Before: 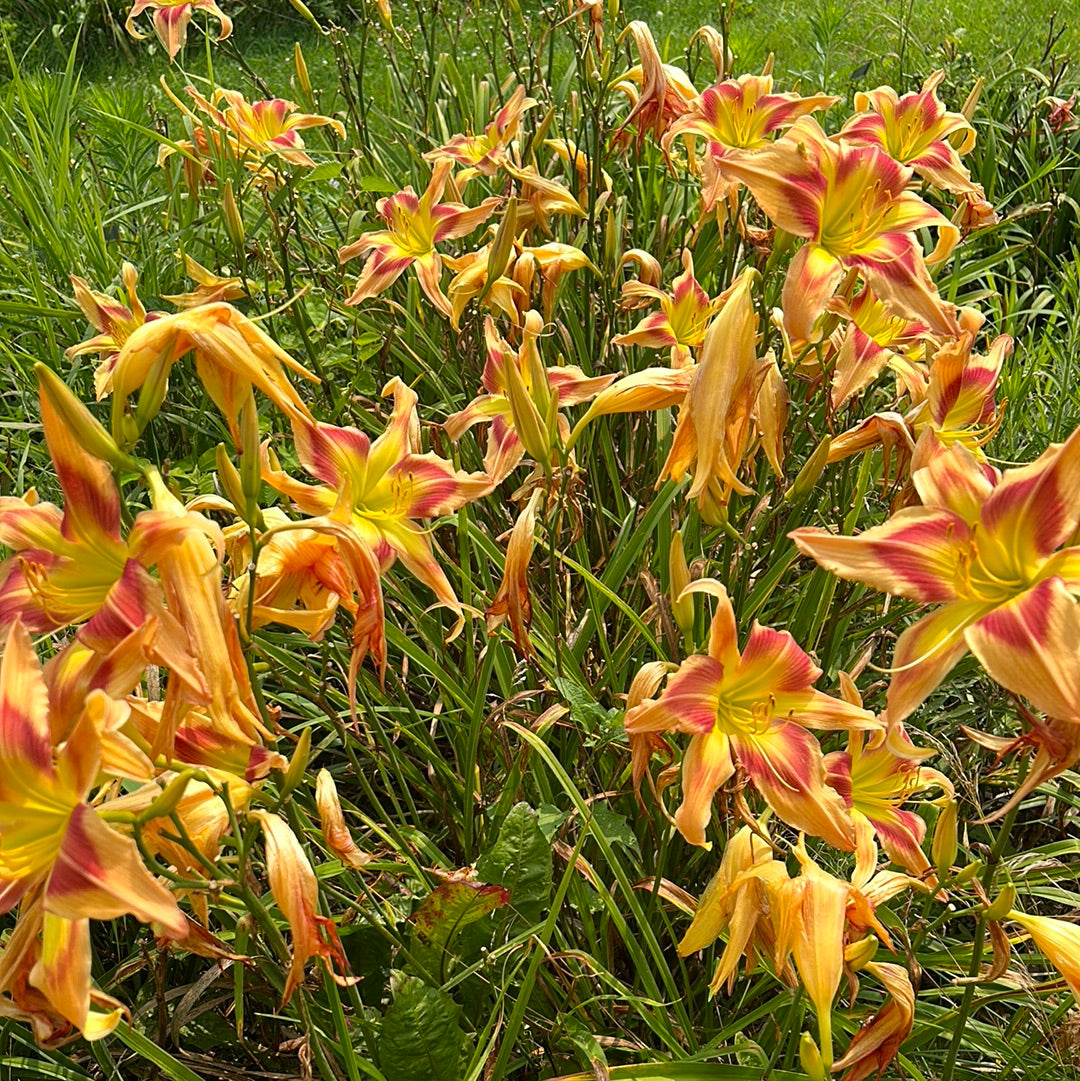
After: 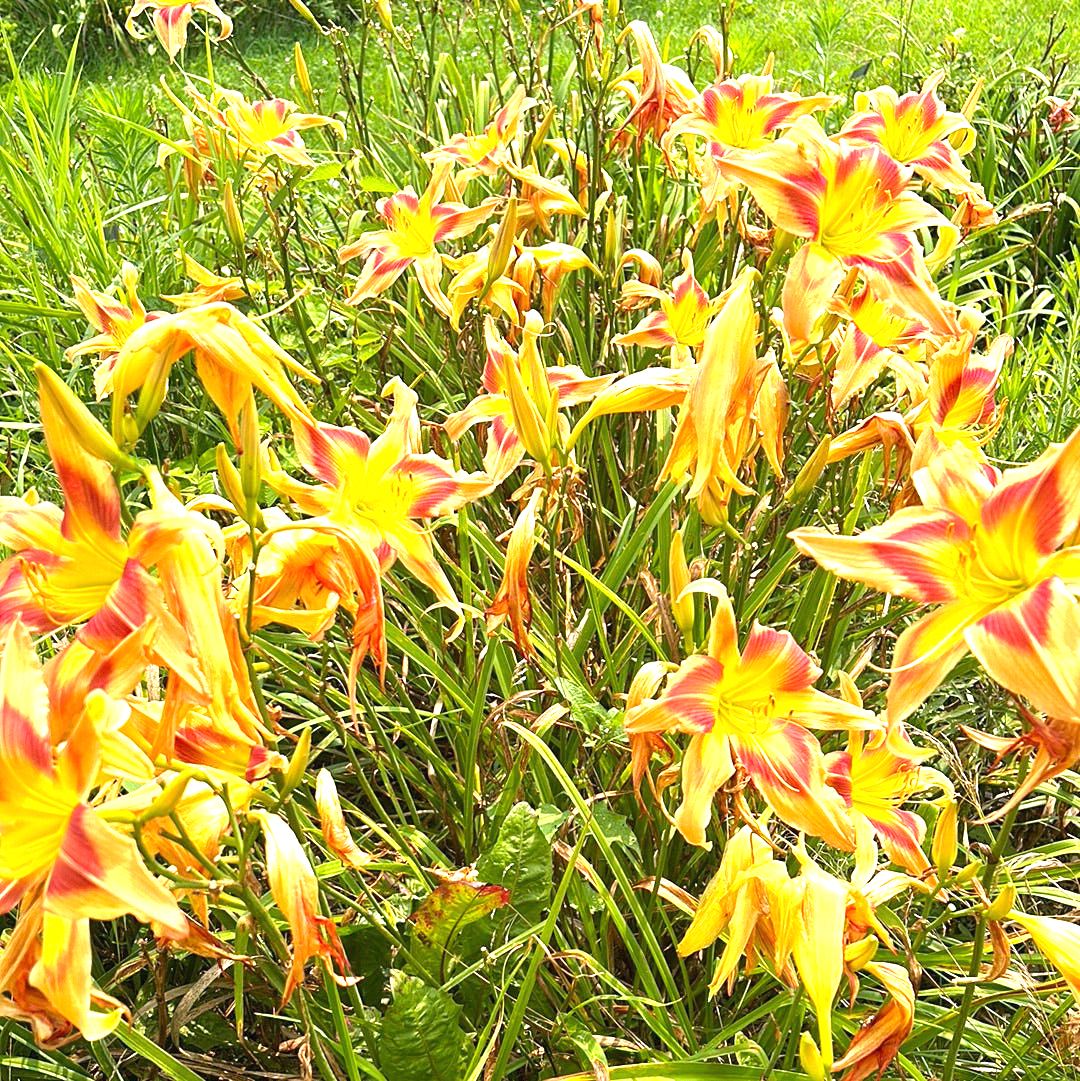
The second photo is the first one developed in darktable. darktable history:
exposure: black level correction 0, exposure 1.507 EV, compensate highlight preservation false
